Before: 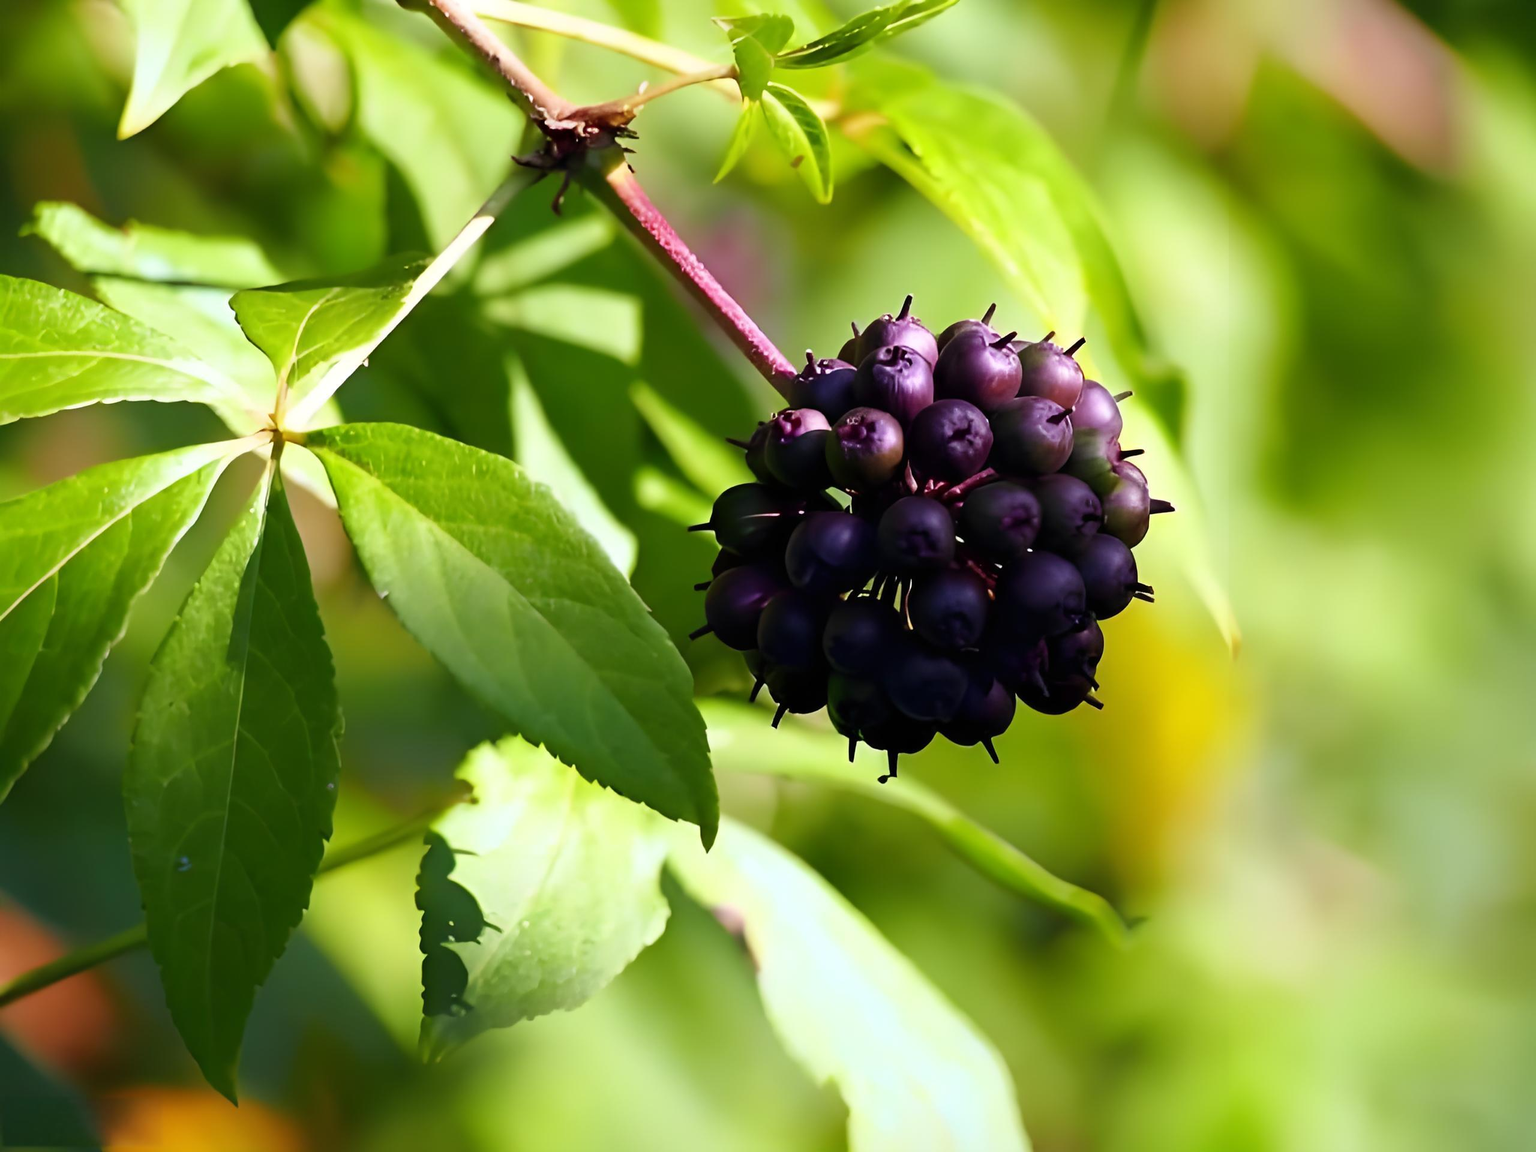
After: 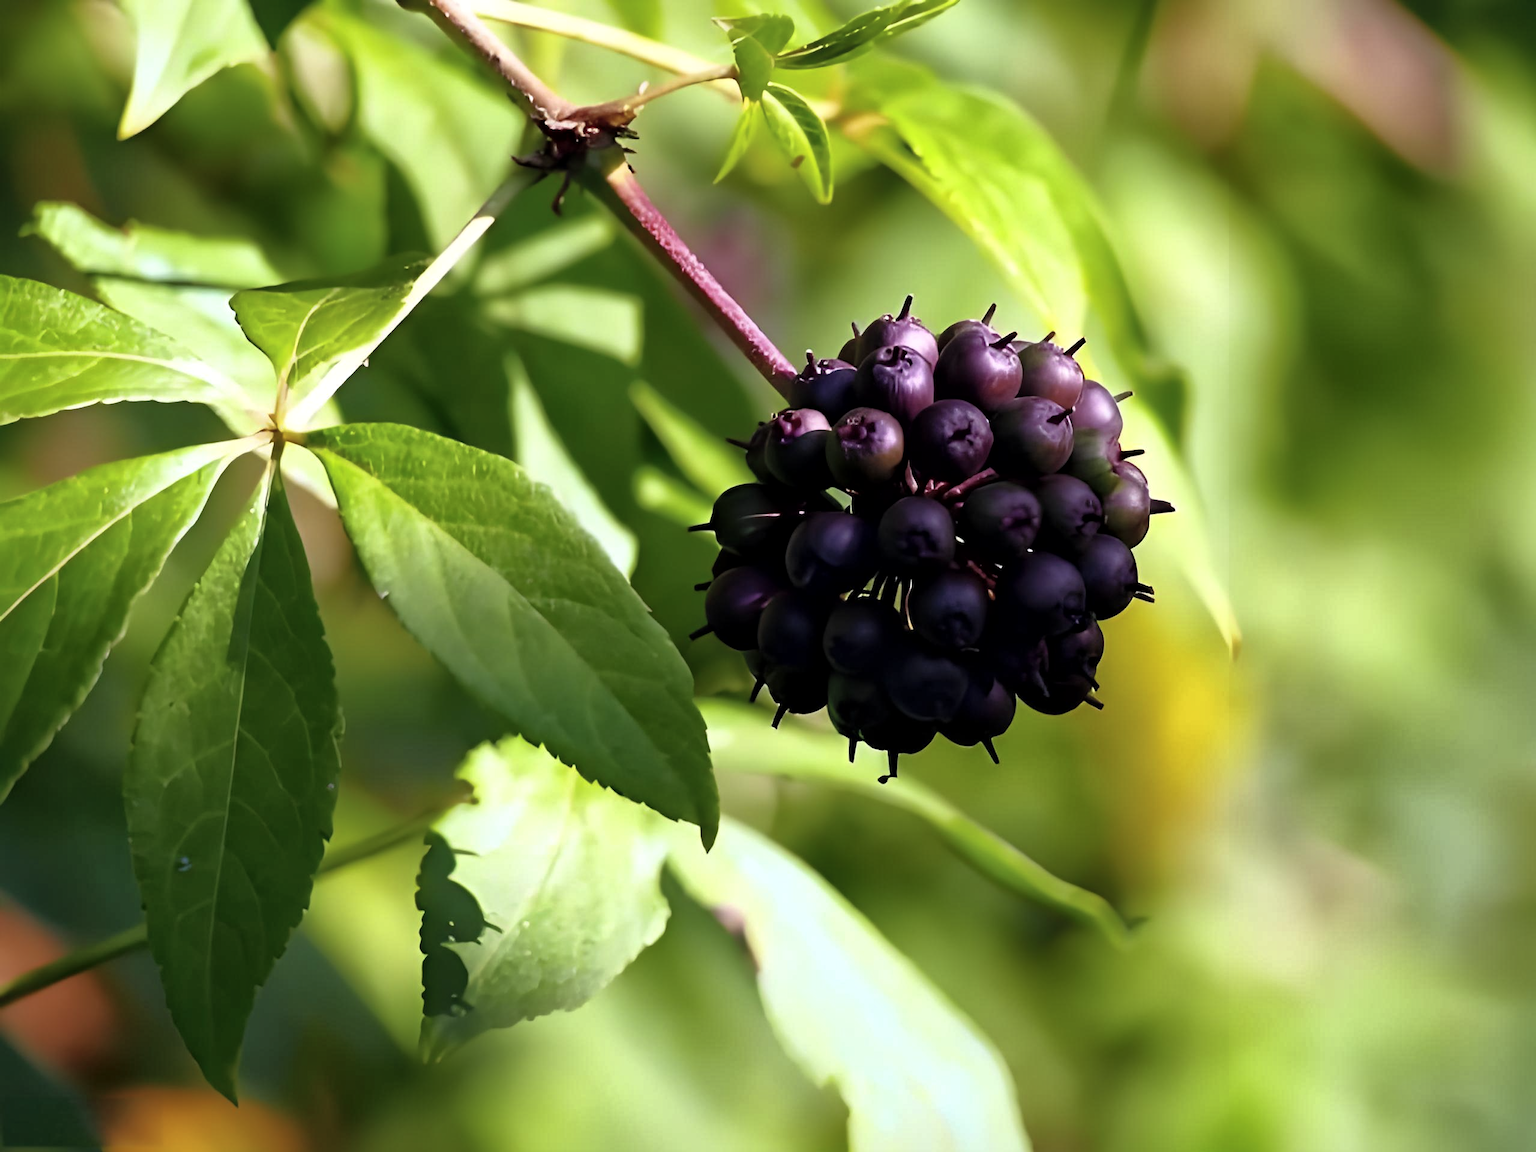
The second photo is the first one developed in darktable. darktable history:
rgb curve: curves: ch0 [(0, 0) (0.415, 0.237) (1, 1)]
global tonemap: drago (1, 100), detail 1
